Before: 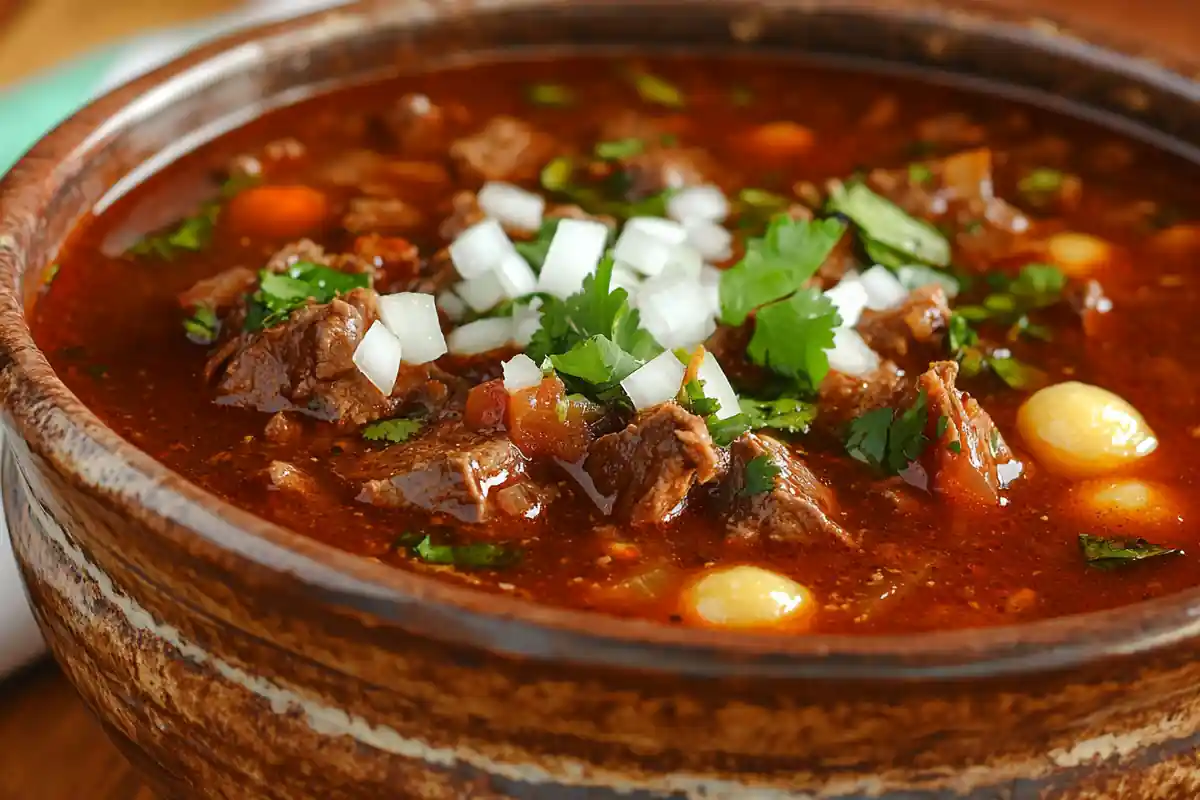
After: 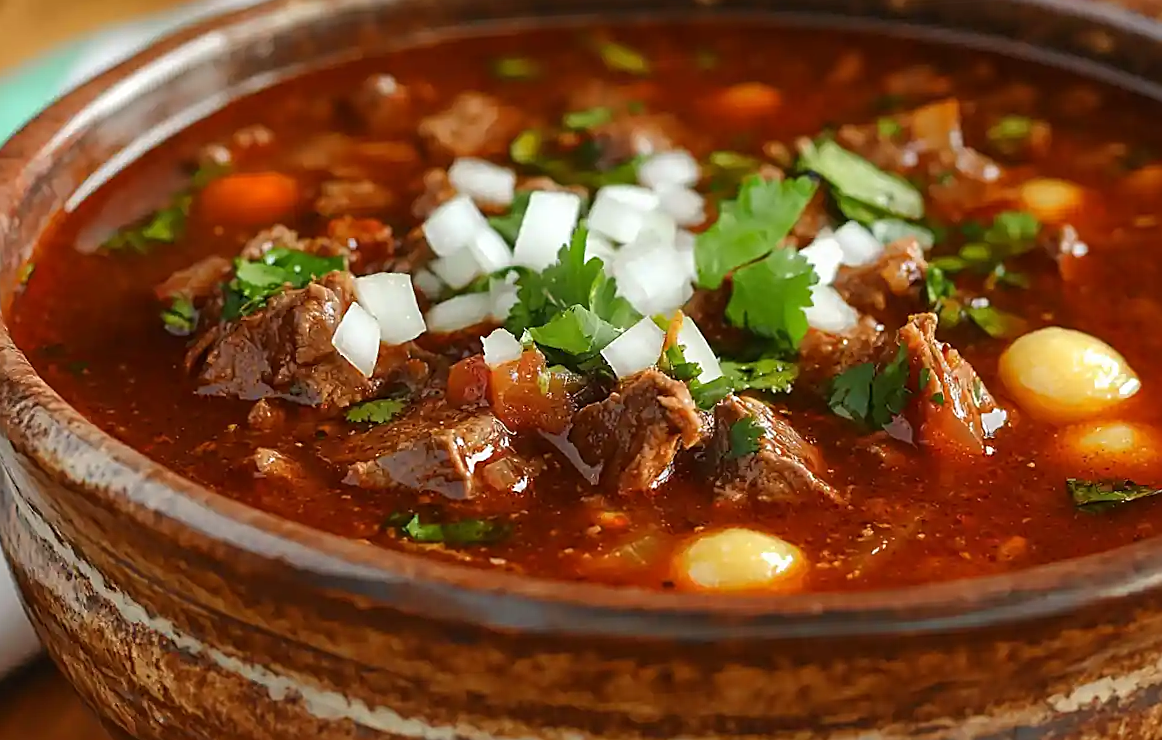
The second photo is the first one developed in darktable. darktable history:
sharpen: on, module defaults
rotate and perspective: rotation -3°, crop left 0.031, crop right 0.968, crop top 0.07, crop bottom 0.93
